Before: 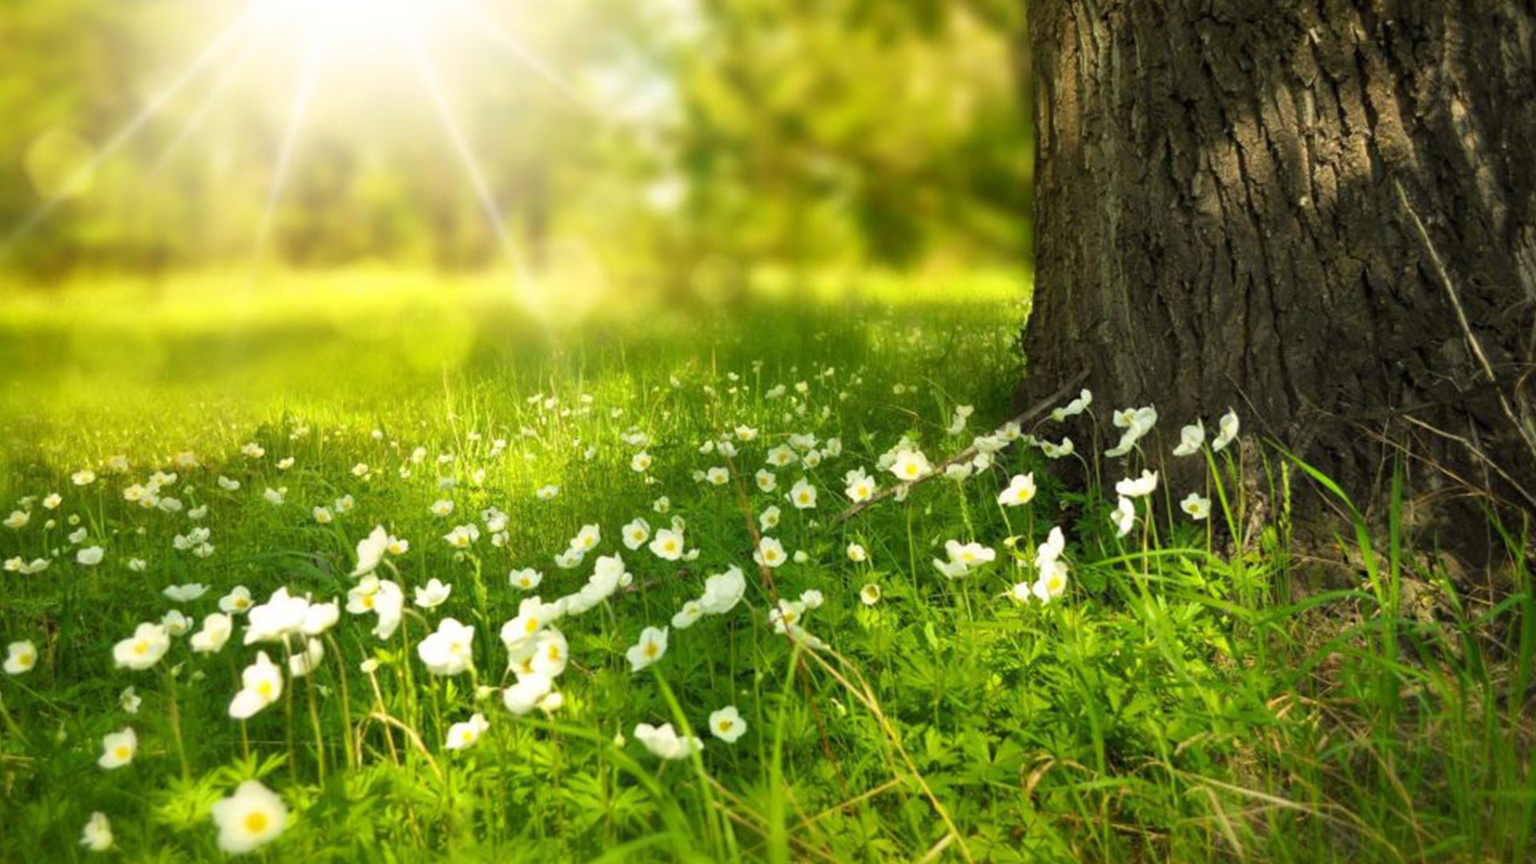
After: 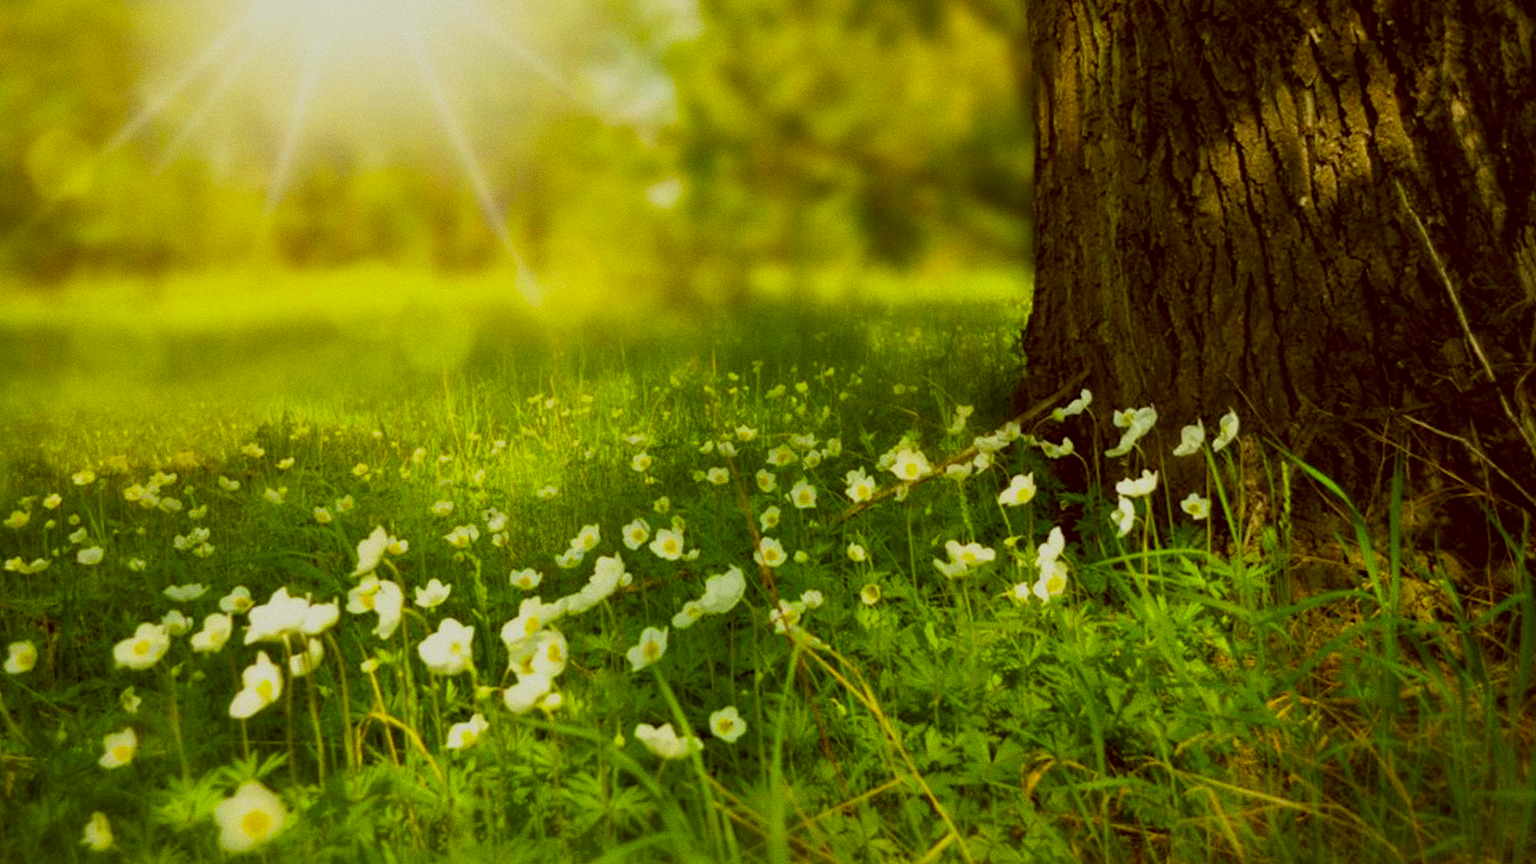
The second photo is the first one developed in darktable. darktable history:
color correction: highlights a* -5.94, highlights b* 9.48, shadows a* 10.12, shadows b* 23.94
color balance rgb: perceptual saturation grading › global saturation 25%, global vibrance 20%
grain: on, module defaults
exposure: black level correction 0.009, exposure -0.637 EV, compensate highlight preservation false
